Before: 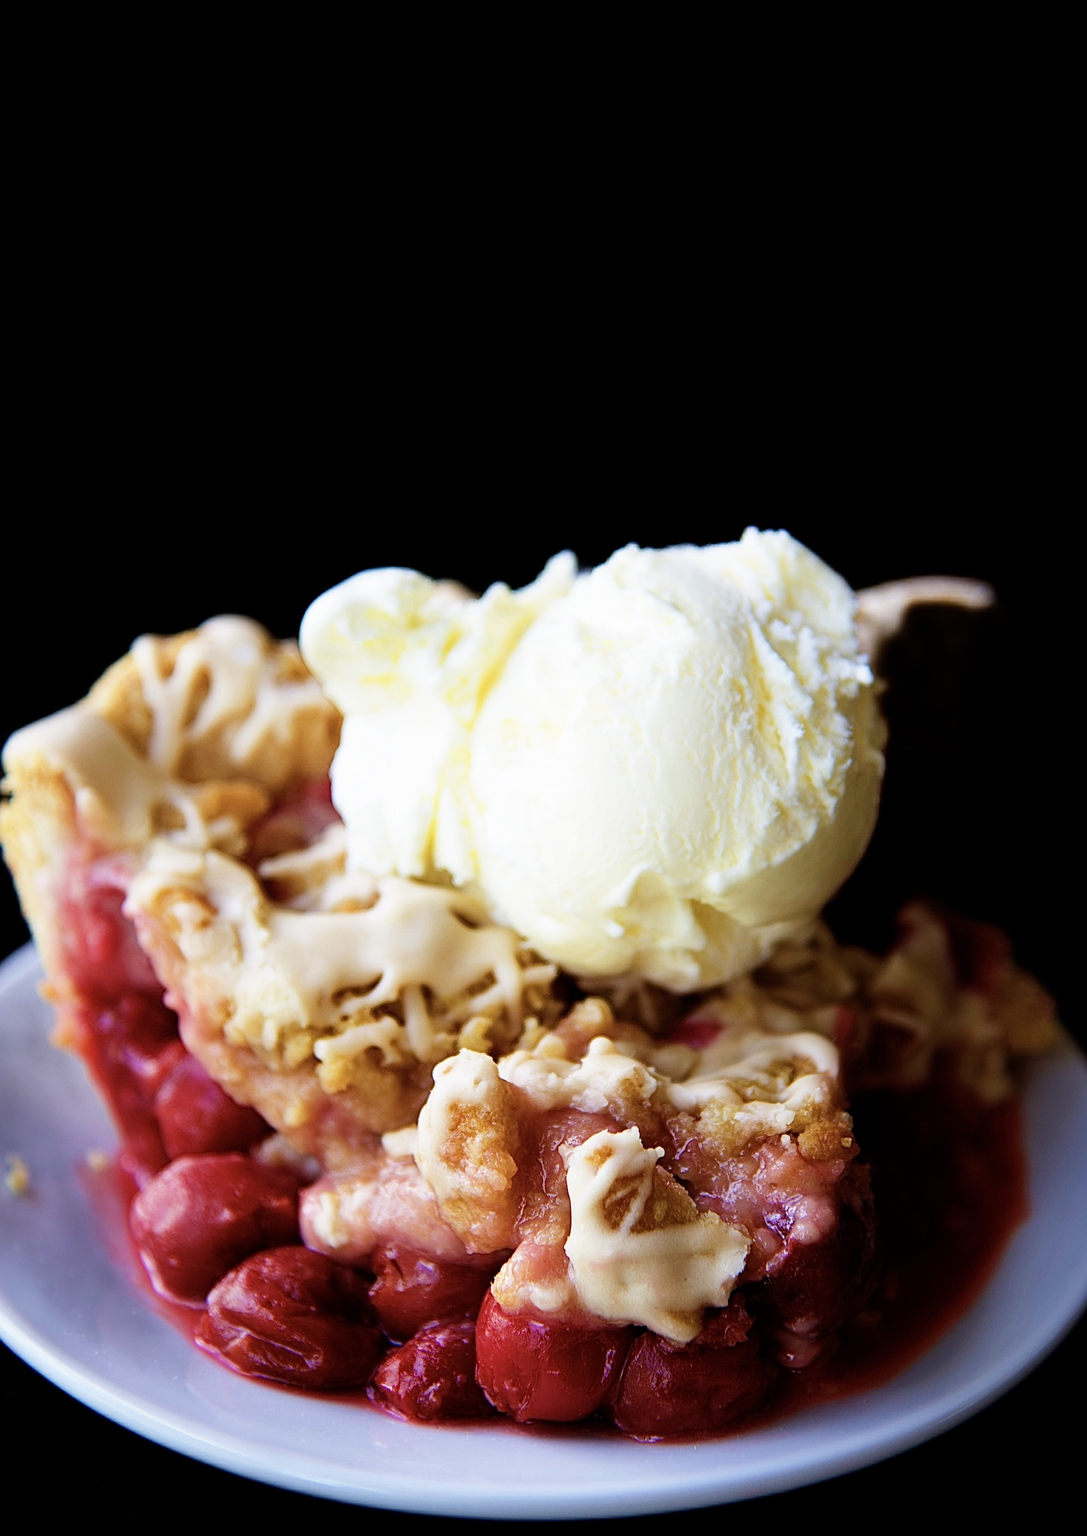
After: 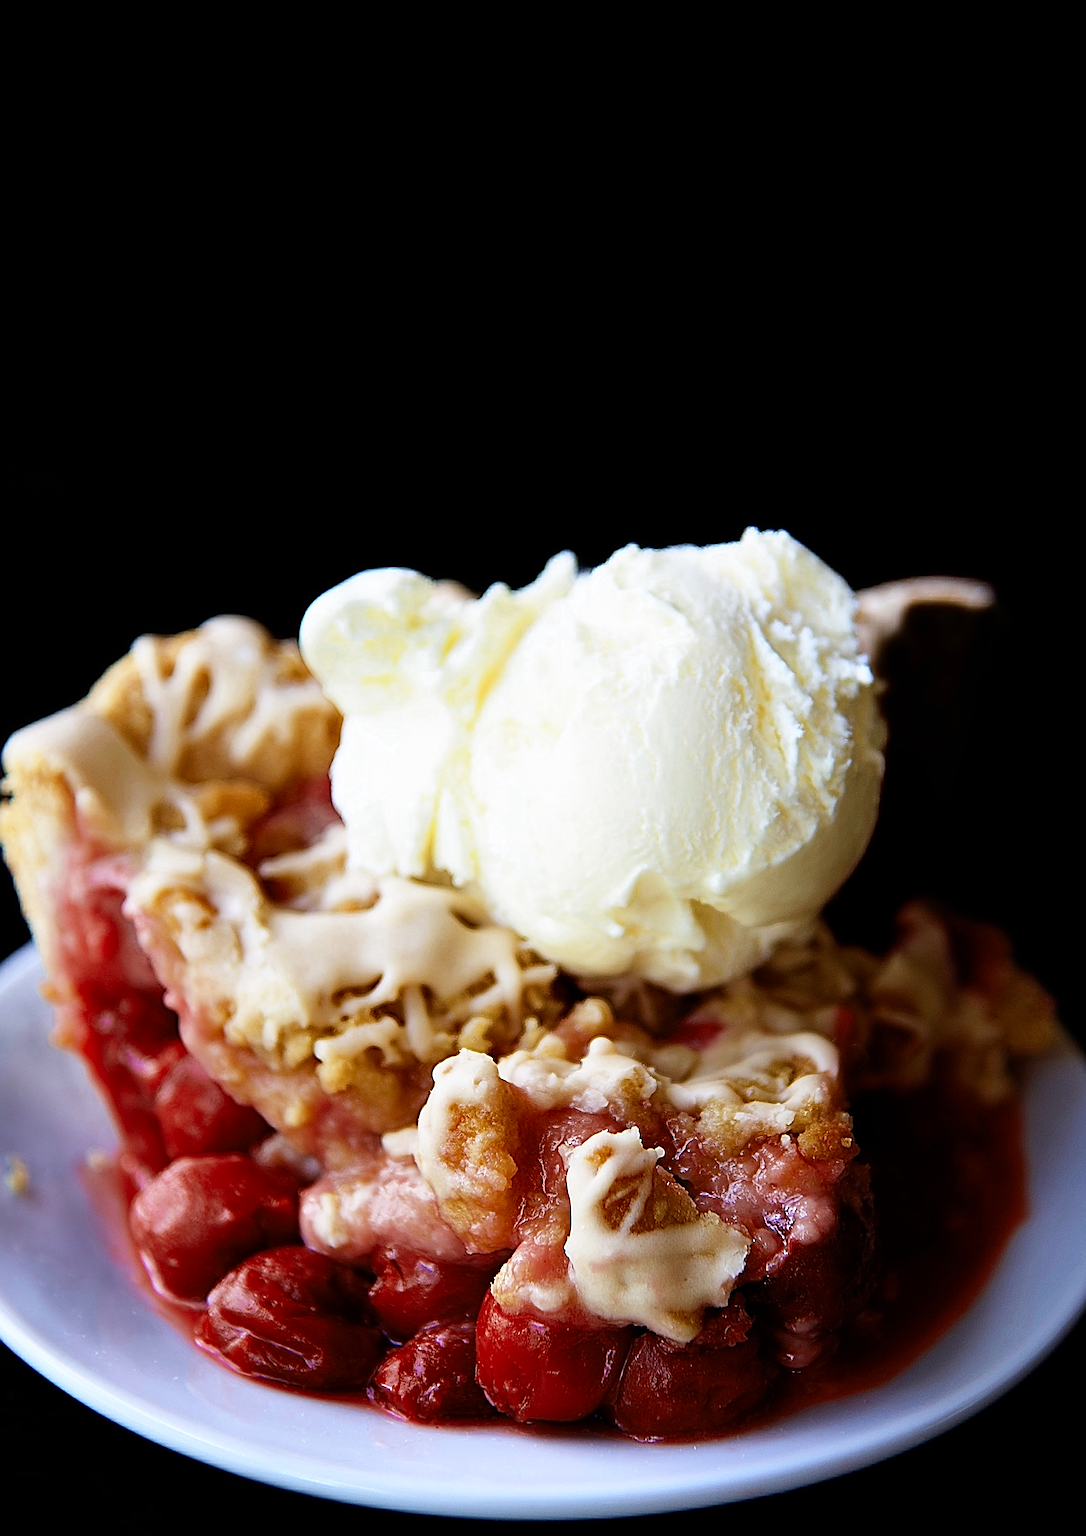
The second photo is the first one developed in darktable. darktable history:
color zones: curves: ch0 [(0, 0.5) (0.125, 0.4) (0.25, 0.5) (0.375, 0.4) (0.5, 0.4) (0.625, 0.6) (0.75, 0.6) (0.875, 0.5)]; ch1 [(0, 0.4) (0.125, 0.5) (0.25, 0.4) (0.375, 0.4) (0.5, 0.4) (0.625, 0.4) (0.75, 0.5) (0.875, 0.4)]; ch2 [(0, 0.6) (0.125, 0.5) (0.25, 0.5) (0.375, 0.6) (0.5, 0.6) (0.625, 0.5) (0.75, 0.5) (0.875, 0.5)]
sharpen: radius 1.387, amount 1.252, threshold 0.612
